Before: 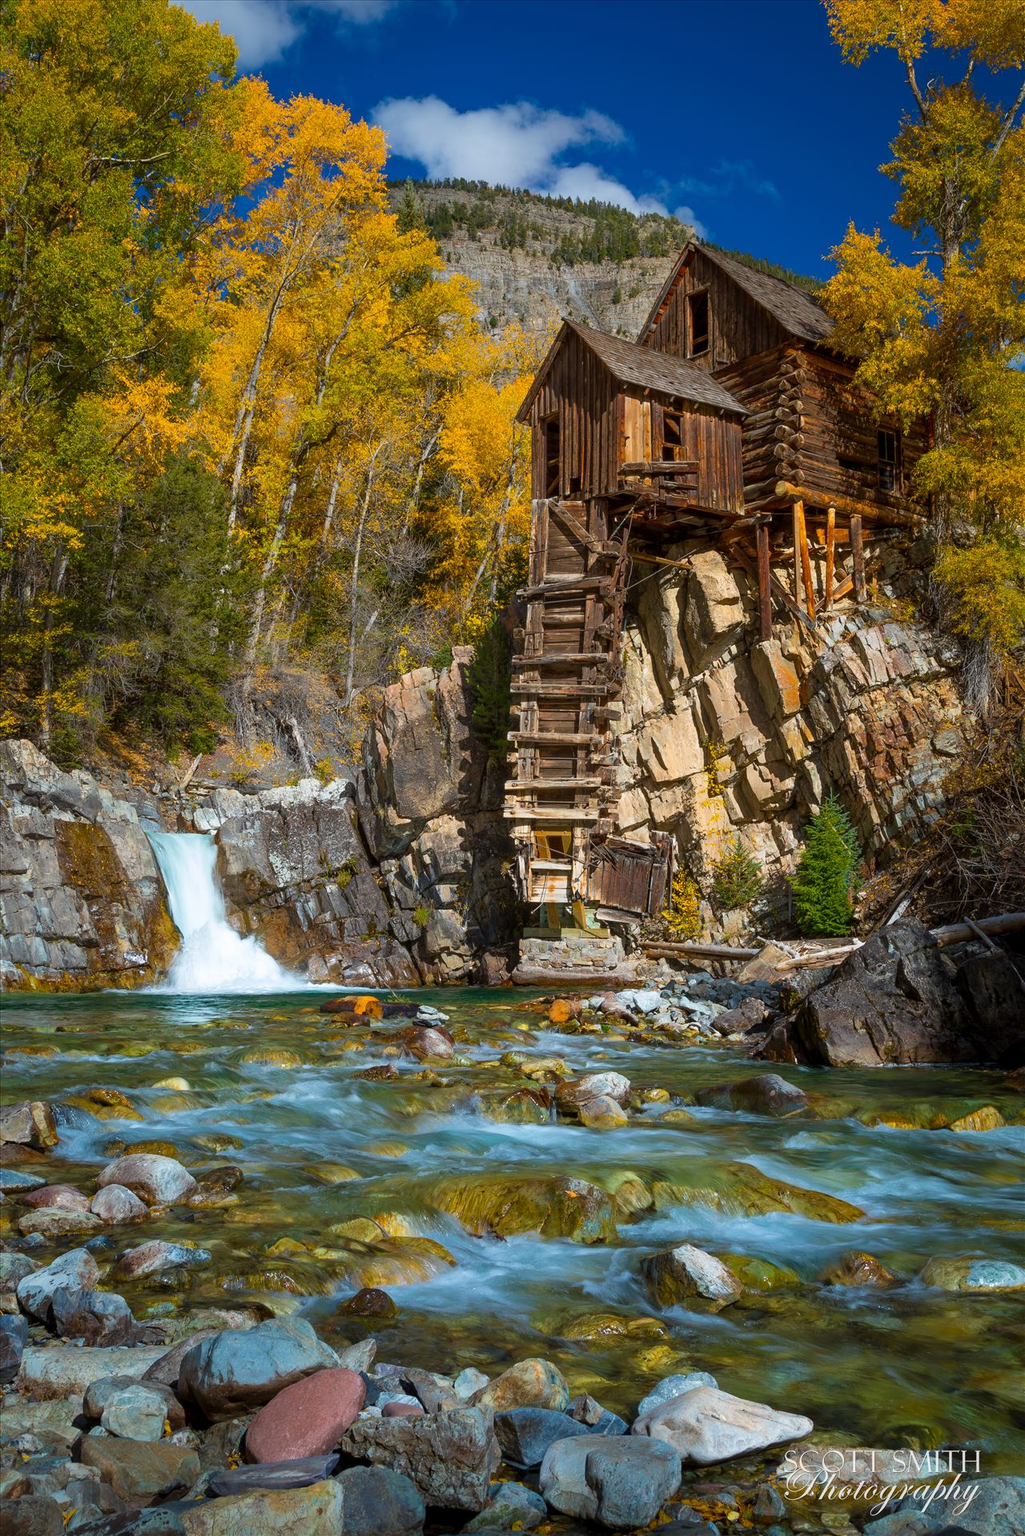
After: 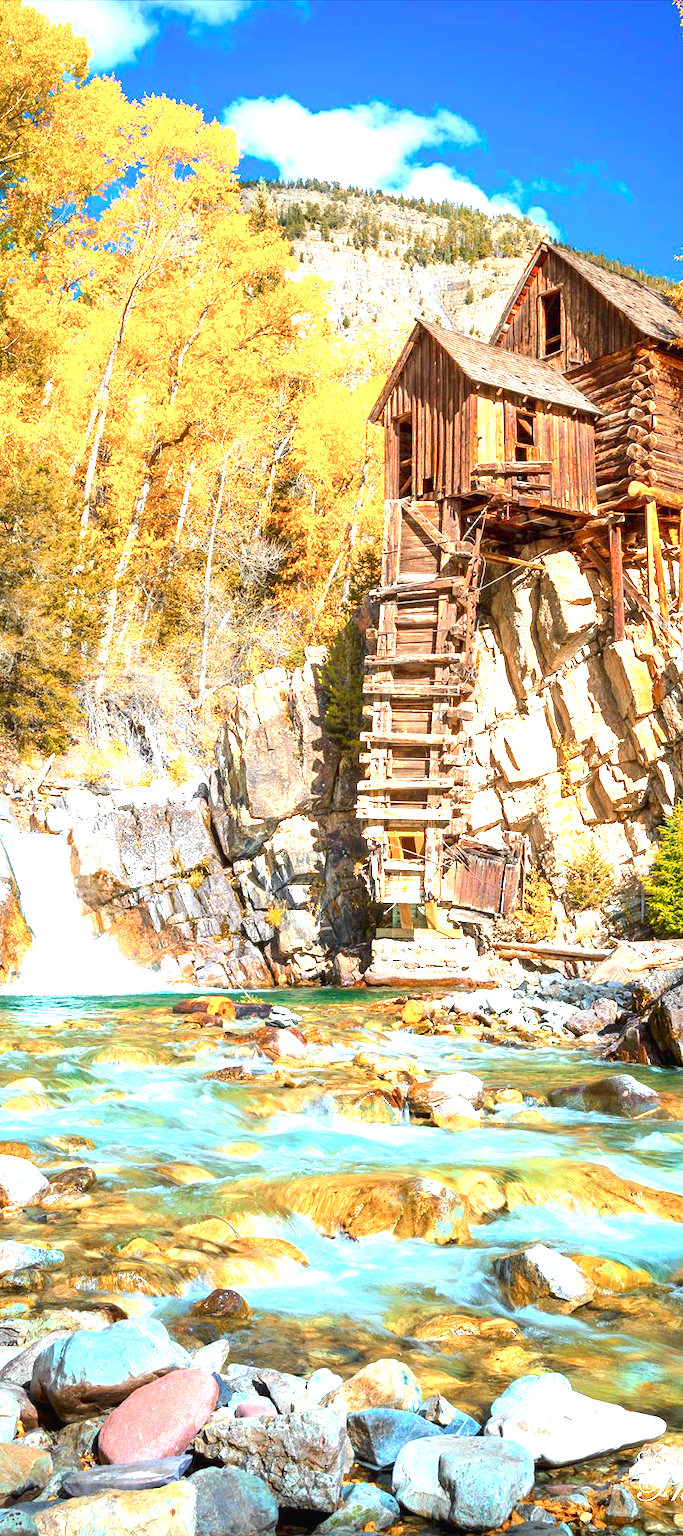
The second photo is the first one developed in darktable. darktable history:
tone curve: curves: ch0 [(0, 0.015) (0.037, 0.032) (0.131, 0.113) (0.275, 0.26) (0.497, 0.505) (0.617, 0.643) (0.704, 0.735) (0.813, 0.842) (0.911, 0.931) (0.997, 1)]; ch1 [(0, 0) (0.301, 0.3) (0.444, 0.438) (0.493, 0.494) (0.501, 0.5) (0.534, 0.543) (0.582, 0.605) (0.658, 0.687) (0.746, 0.79) (1, 1)]; ch2 [(0, 0) (0.246, 0.234) (0.36, 0.356) (0.415, 0.426) (0.476, 0.492) (0.502, 0.499) (0.525, 0.517) (0.533, 0.534) (0.586, 0.598) (0.634, 0.643) (0.706, 0.717) (0.853, 0.83) (1, 0.951)], color space Lab, independent channels, preserve colors none
crop and rotate: left 14.436%, right 18.898%
exposure: black level correction 0, exposure 1.741 EV, compensate exposure bias true, compensate highlight preservation false
color zones: curves: ch2 [(0, 0.5) (0.143, 0.5) (0.286, 0.416) (0.429, 0.5) (0.571, 0.5) (0.714, 0.5) (0.857, 0.5) (1, 0.5)]
